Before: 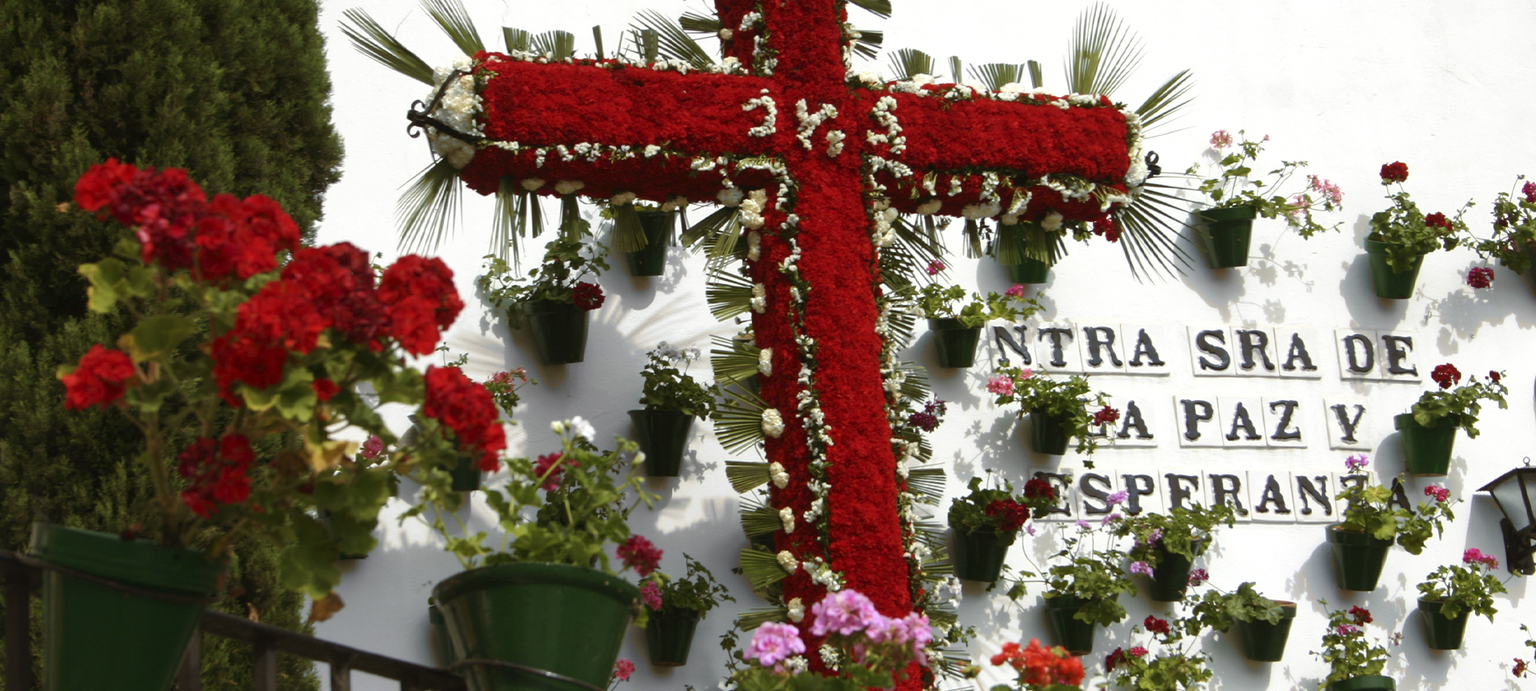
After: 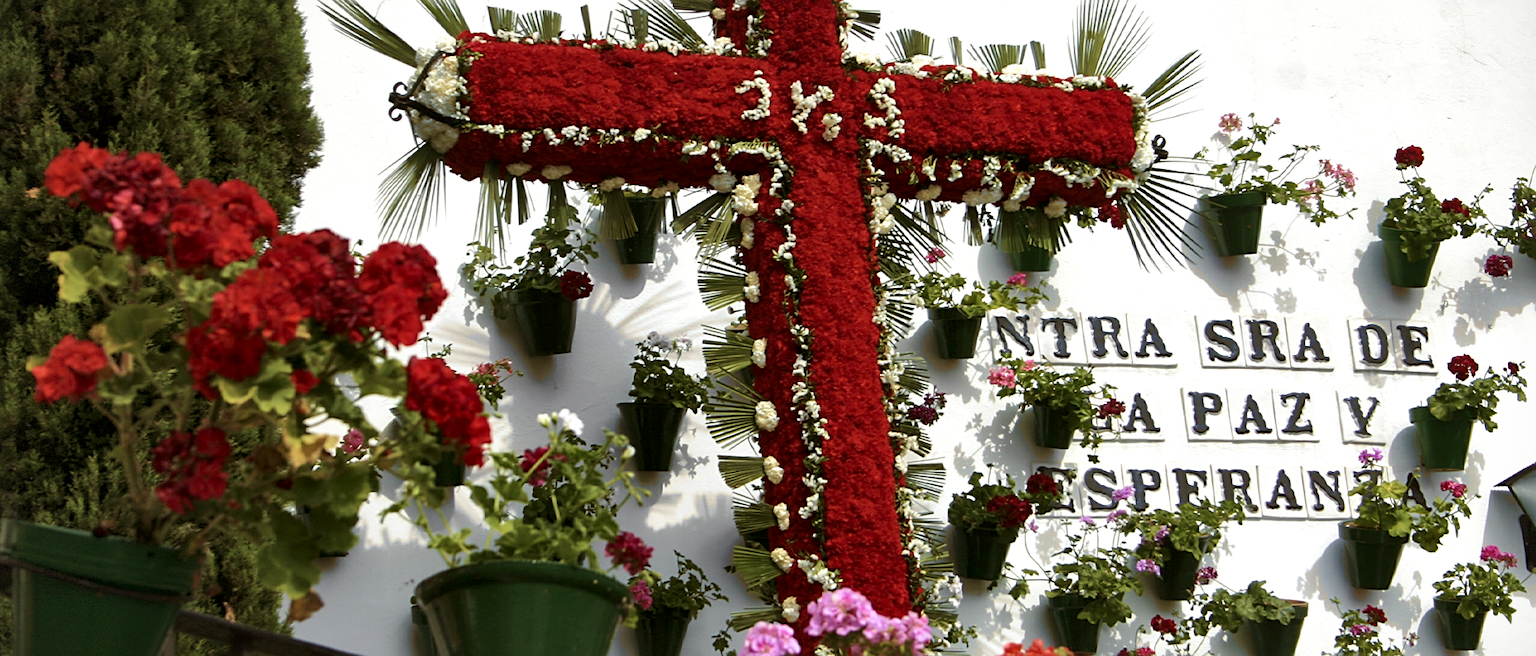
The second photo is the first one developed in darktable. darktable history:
shadows and highlights: shadows 19.97, highlights -20.15, soften with gaussian
crop: left 2.051%, top 3.048%, right 1.19%, bottom 4.985%
sharpen: on, module defaults
velvia: on, module defaults
vignetting: fall-off start 92.7%, dithering 8-bit output
local contrast: mode bilateral grid, contrast 26, coarseness 59, detail 151%, midtone range 0.2
